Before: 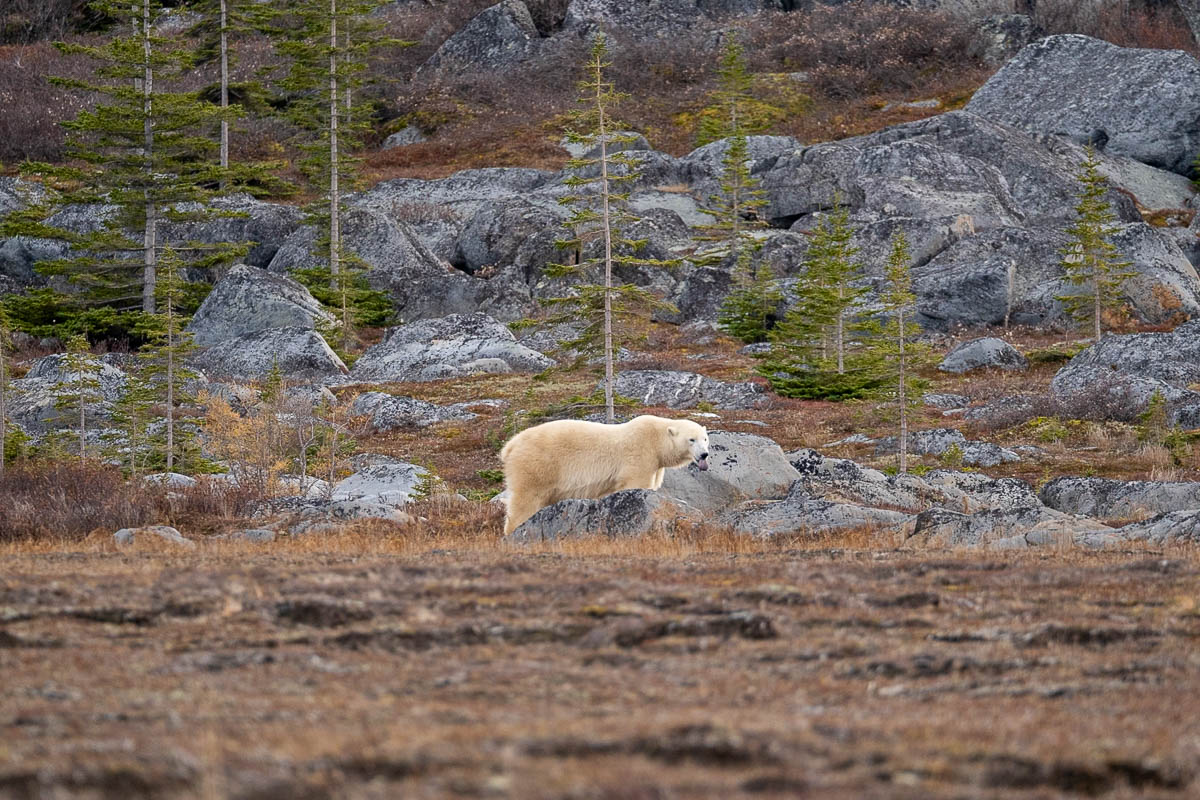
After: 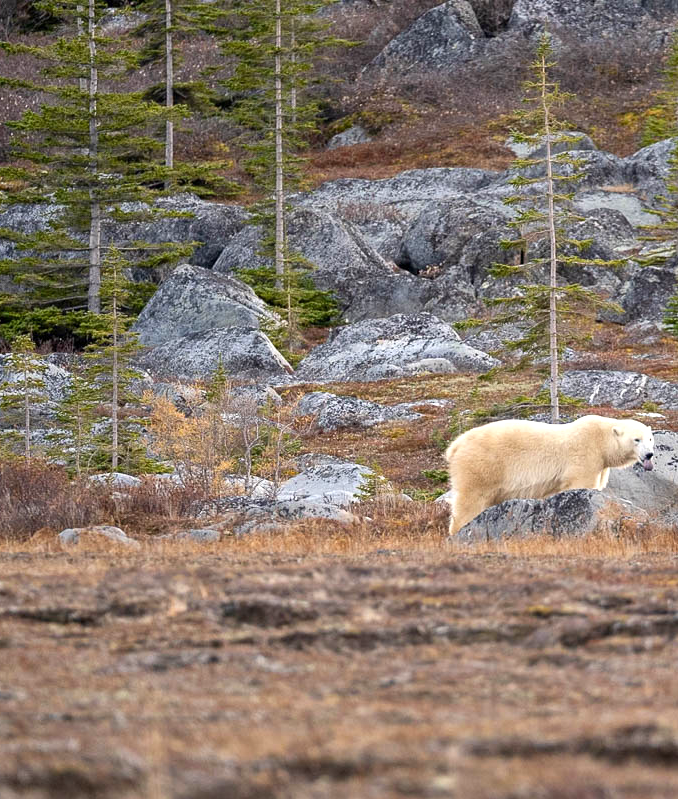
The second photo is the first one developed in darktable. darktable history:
crop: left 4.649%, right 38.802%
exposure: exposure 0.498 EV, compensate highlight preservation false
